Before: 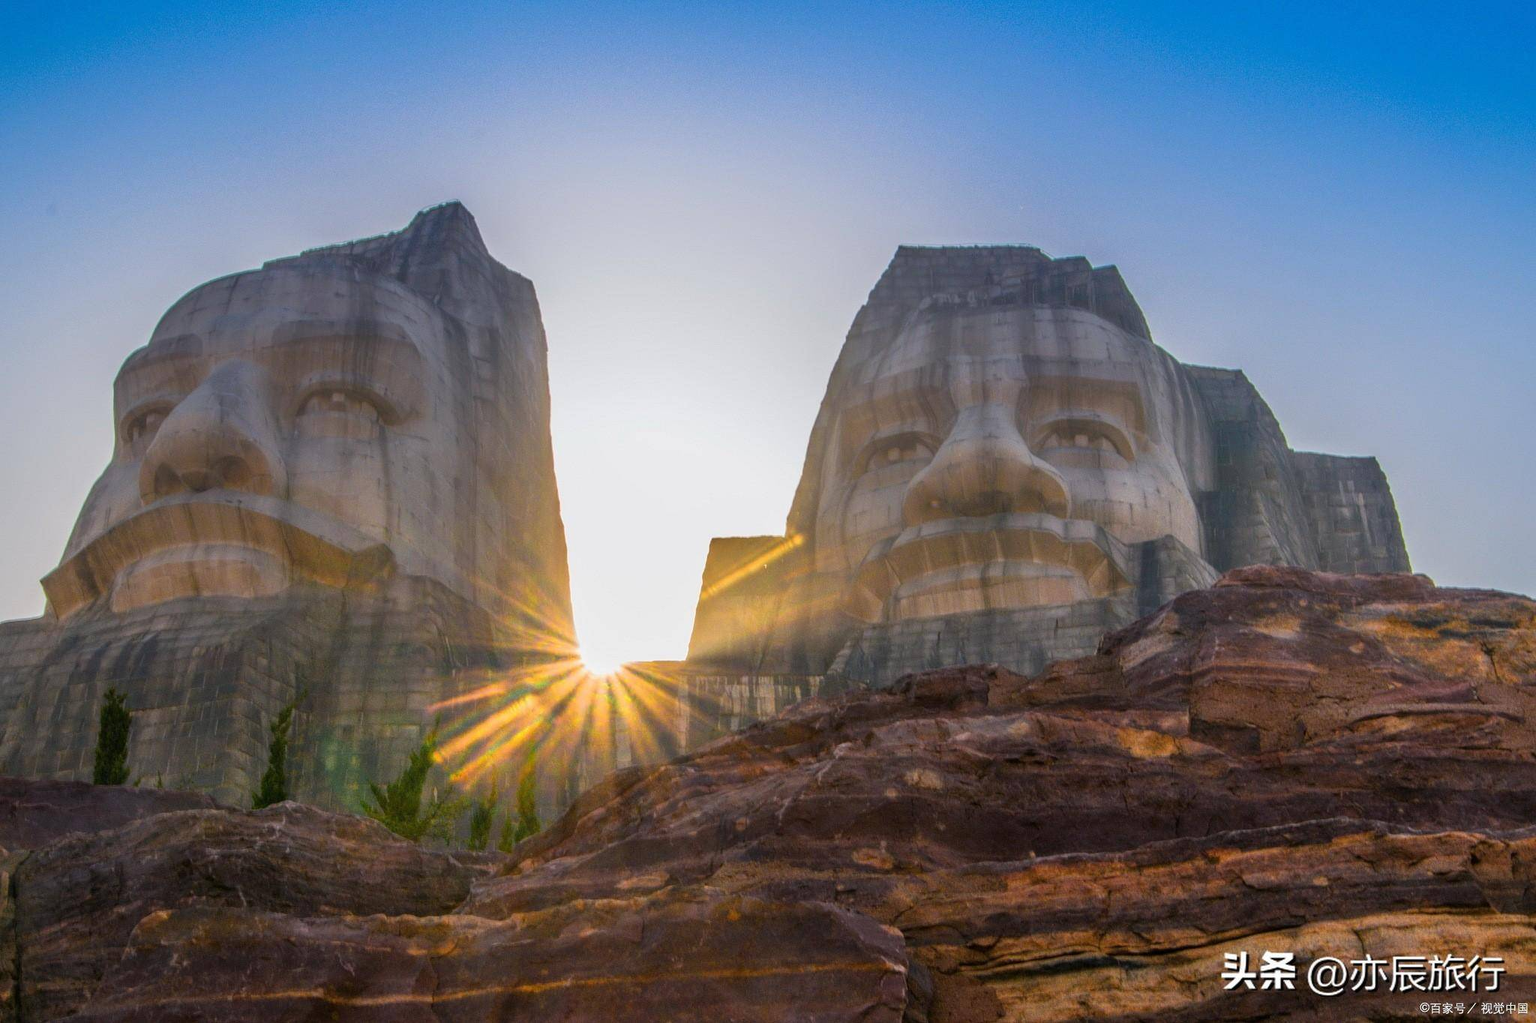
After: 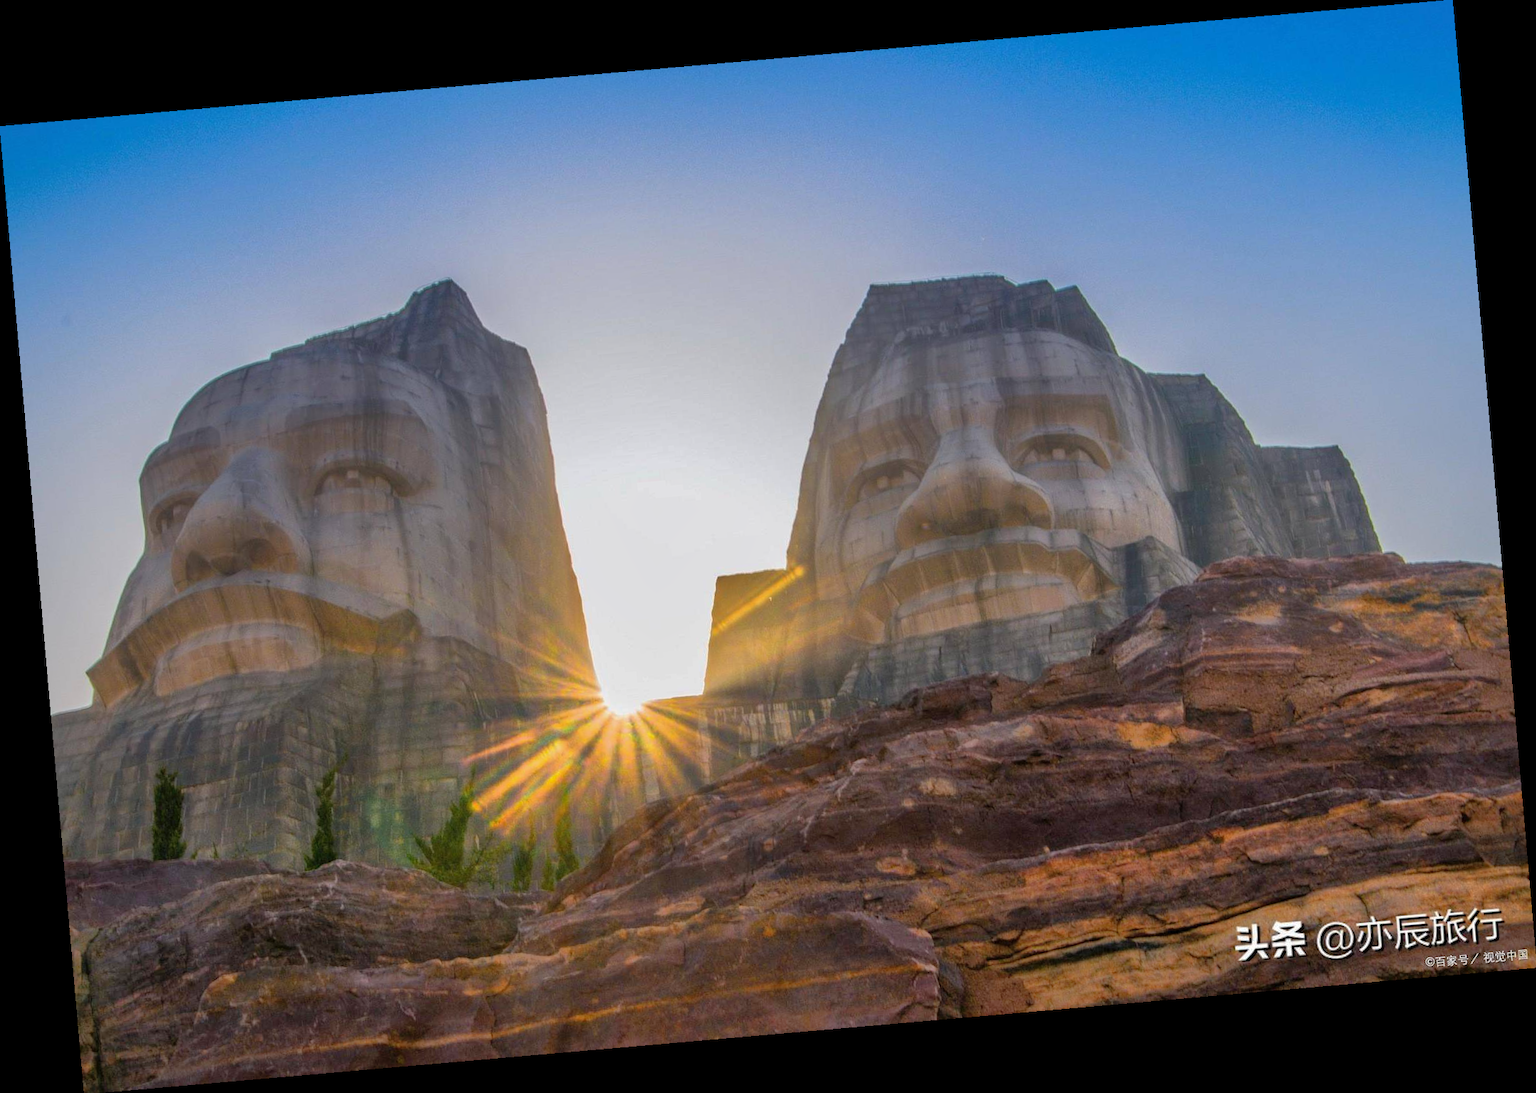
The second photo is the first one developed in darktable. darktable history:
shadows and highlights: on, module defaults
rotate and perspective: rotation -4.98°, automatic cropping off
